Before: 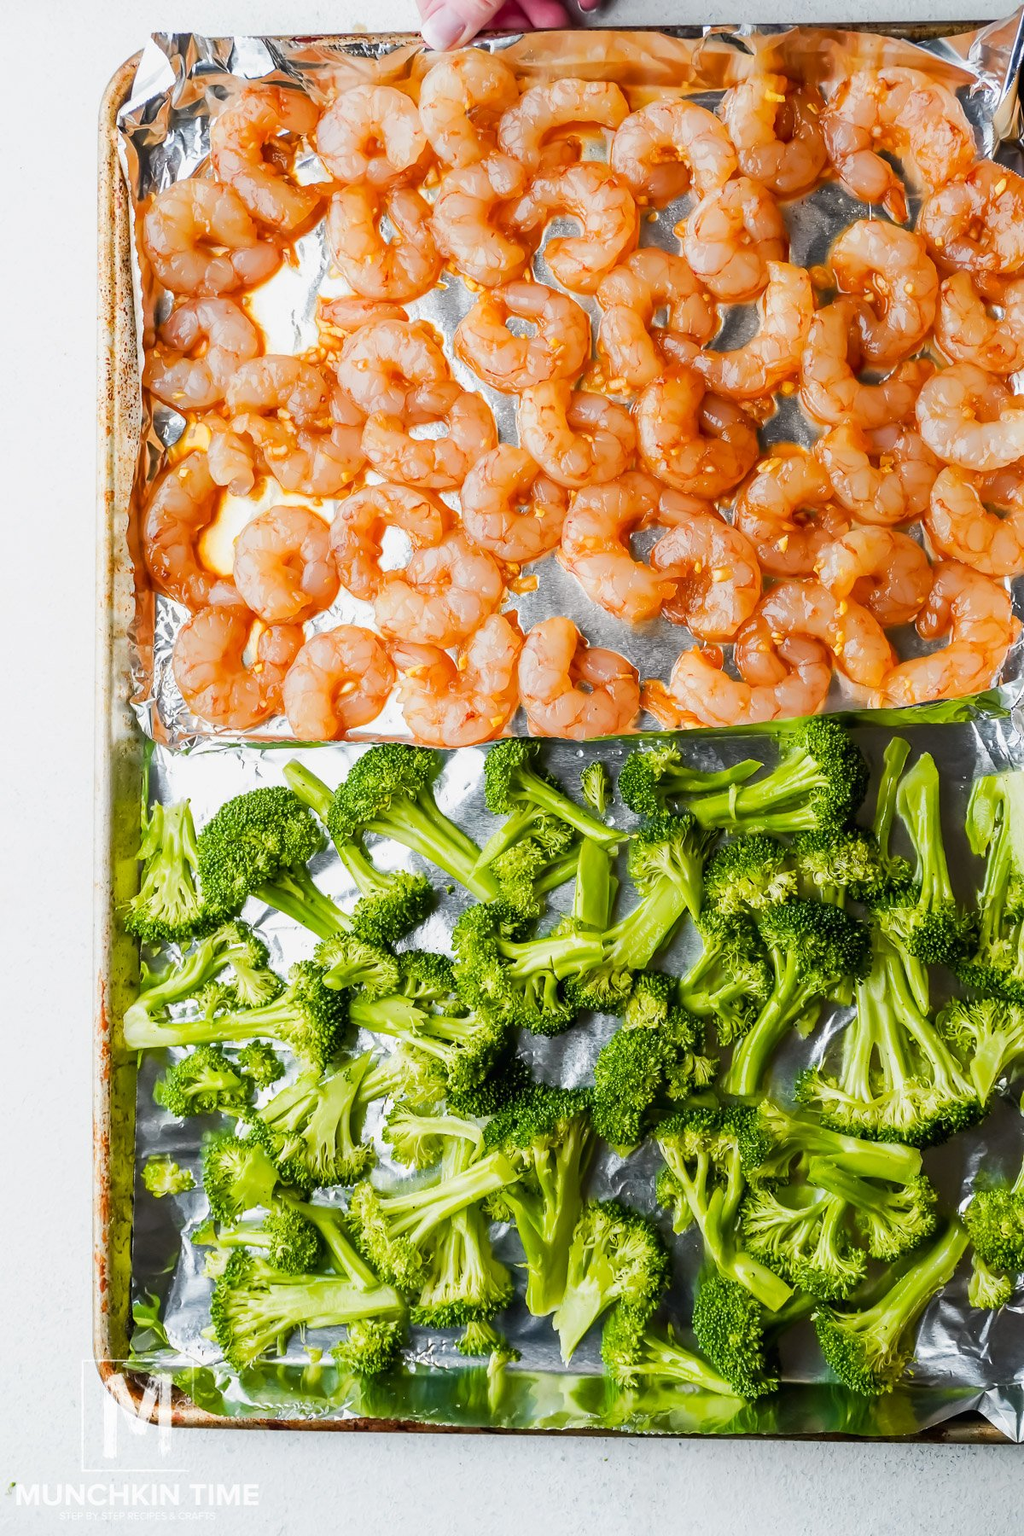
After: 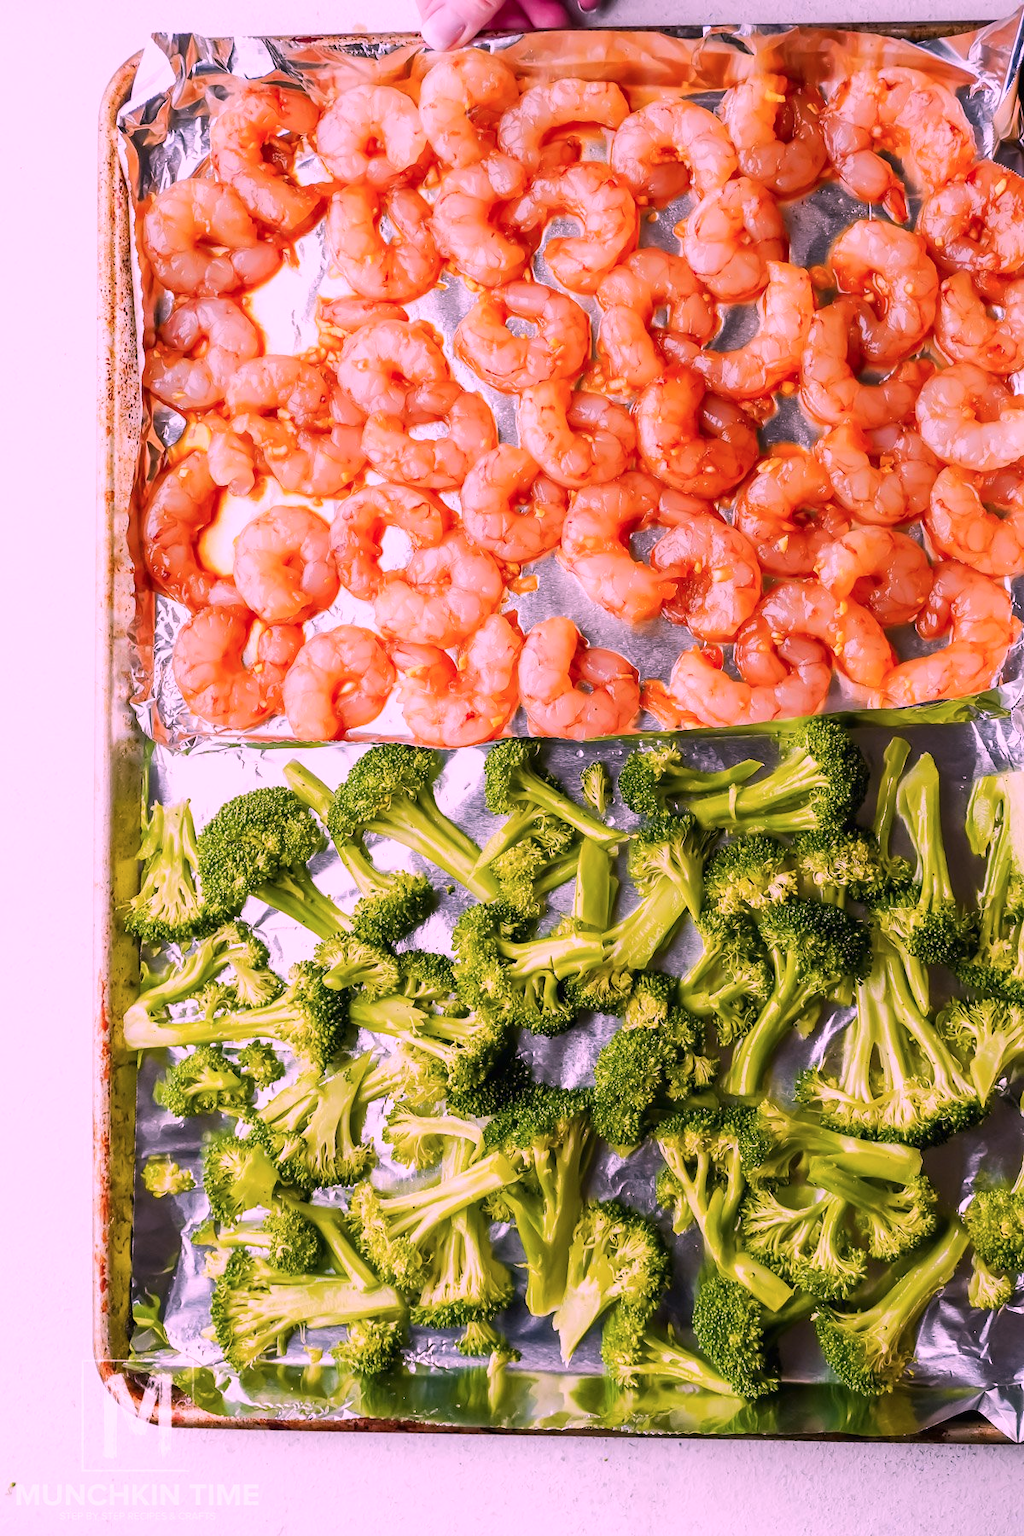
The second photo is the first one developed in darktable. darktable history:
color correction: highlights a* 12.46, highlights b* 5.4
color zones: curves: ch0 [(0, 0.5) (0.143, 0.5) (0.286, 0.5) (0.429, 0.5) (0.571, 0.5) (0.714, 0.476) (0.857, 0.5) (1, 0.5)]; ch2 [(0, 0.5) (0.143, 0.5) (0.286, 0.5) (0.429, 0.5) (0.571, 0.5) (0.714, 0.487) (0.857, 0.5) (1, 0.5)]
color calibration: output R [1.107, -0.012, -0.003, 0], output B [0, 0, 1.308, 0], illuminant same as pipeline (D50), adaptation XYZ, x 0.346, y 0.358, temperature 5023.44 K
